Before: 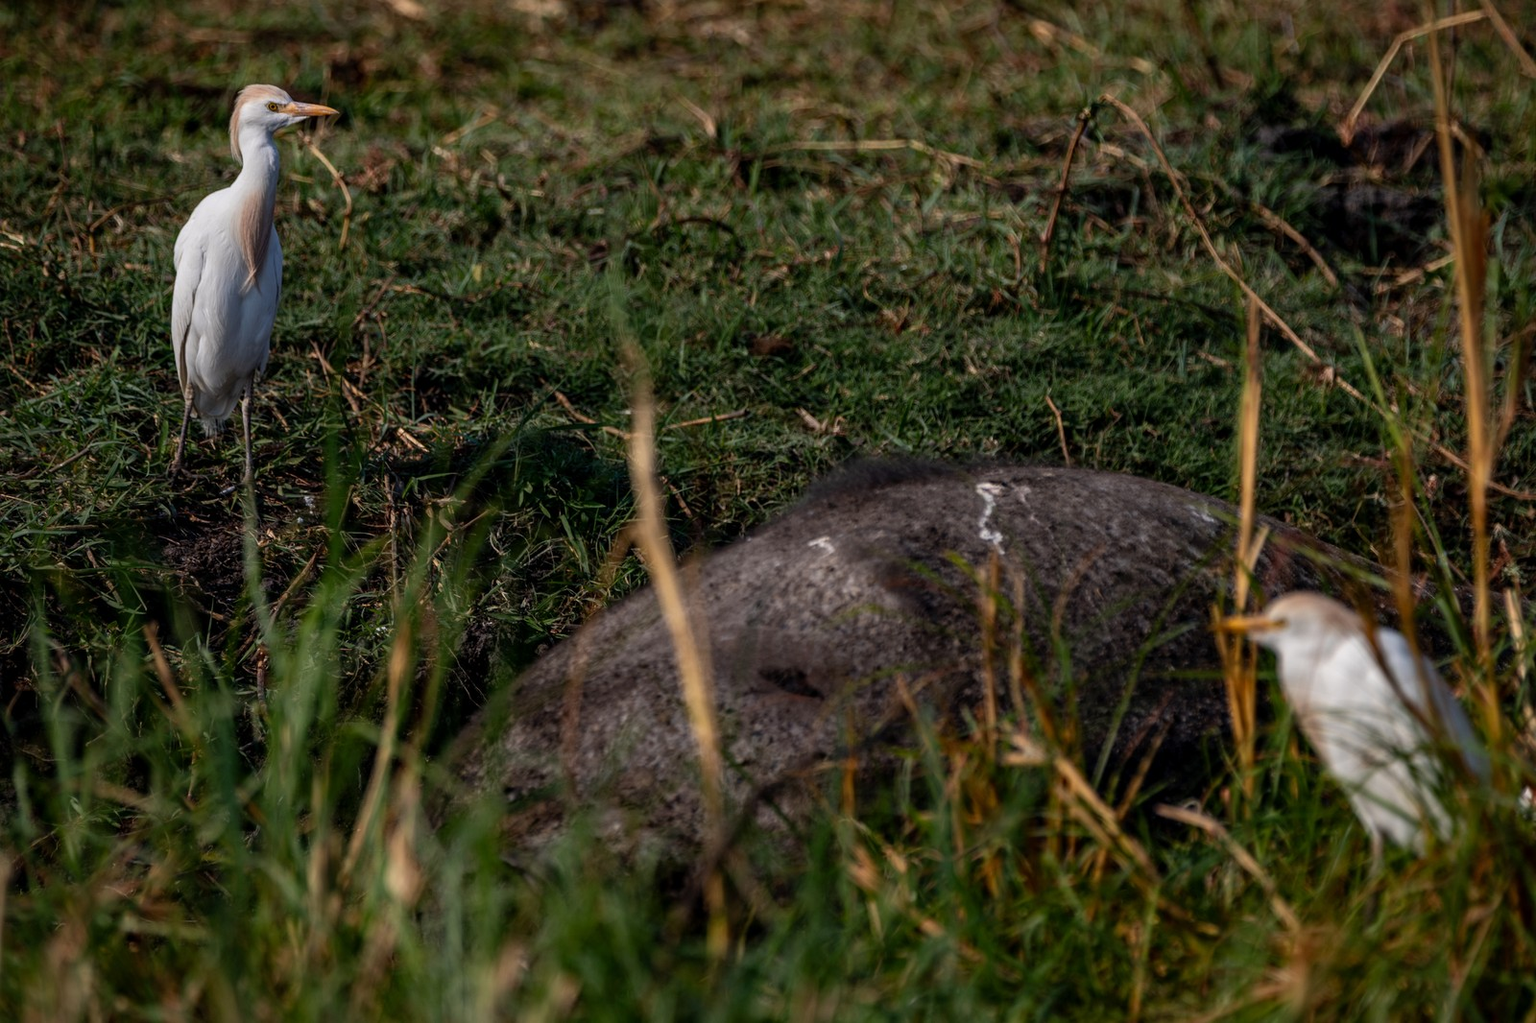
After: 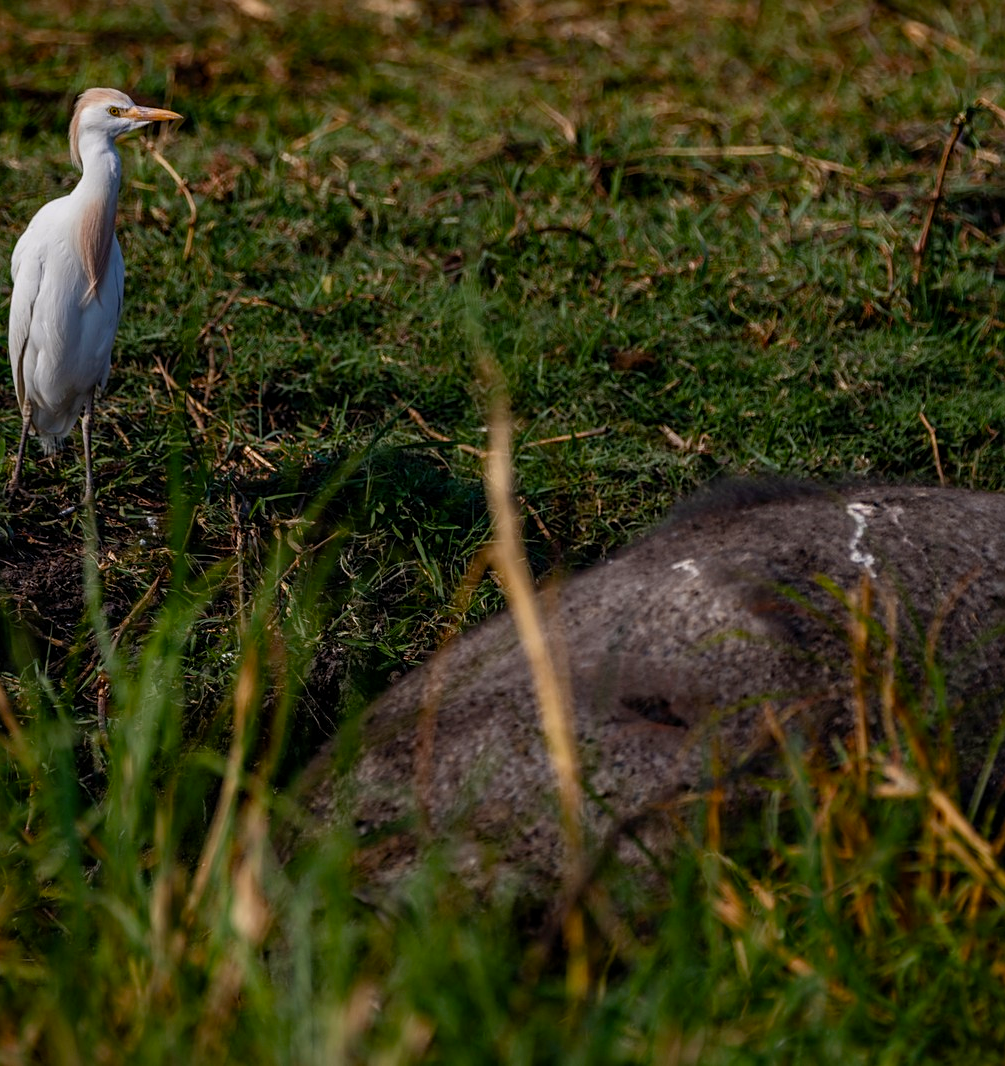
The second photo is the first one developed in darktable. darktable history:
color balance rgb: perceptual saturation grading › global saturation 20%, perceptual saturation grading › highlights -25%, perceptual saturation grading › shadows 25%
crop: left 10.644%, right 26.528%
sharpen: amount 0.2
